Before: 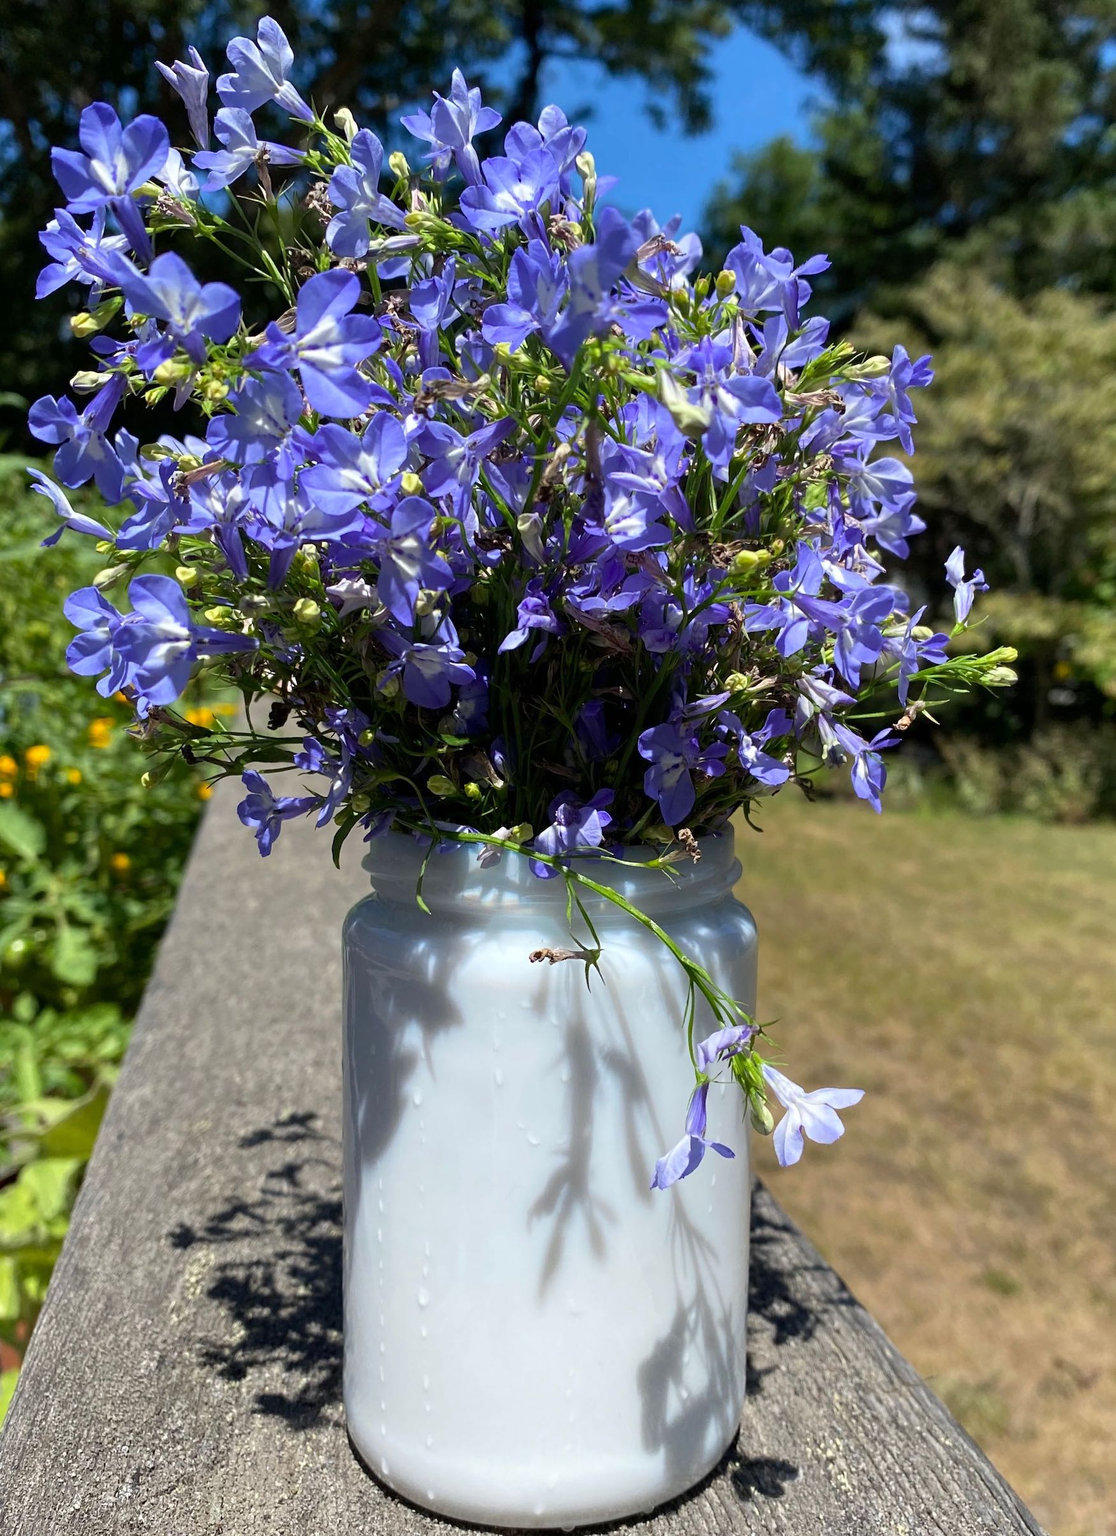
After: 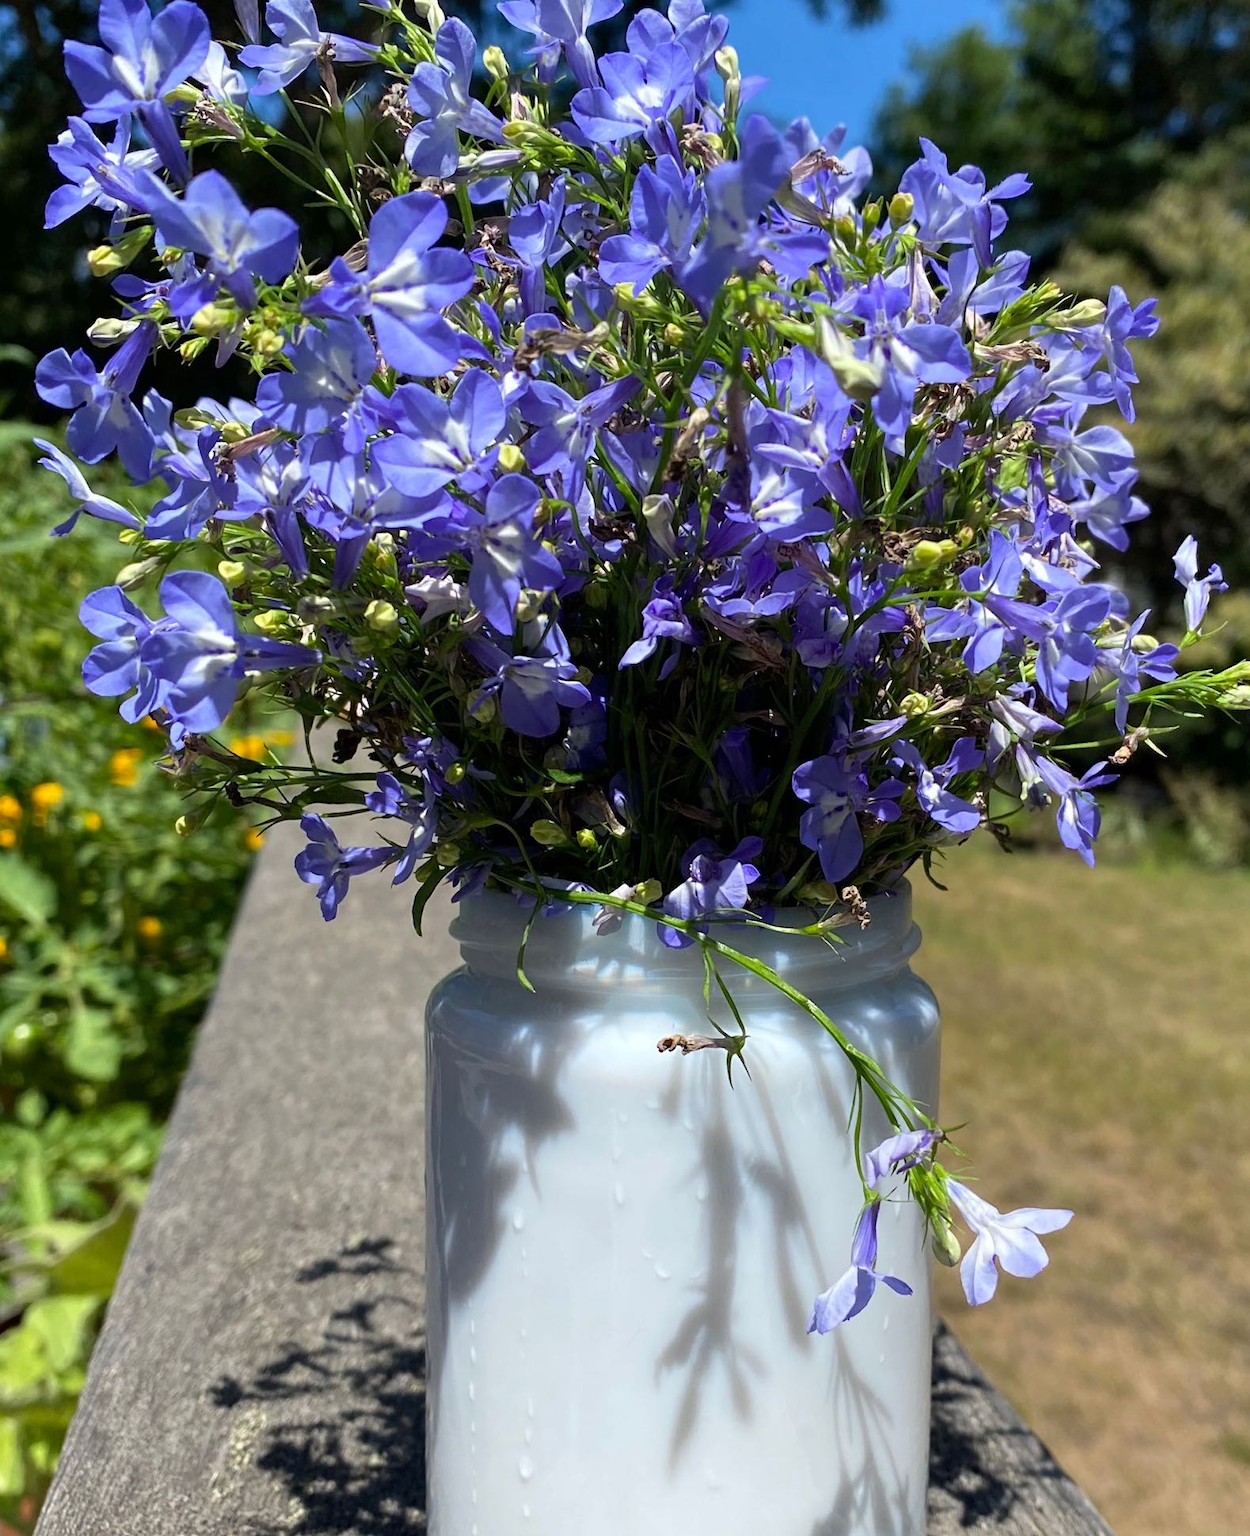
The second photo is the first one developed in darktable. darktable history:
rotate and perspective: crop left 0, crop top 0
crop: top 7.49%, right 9.717%, bottom 11.943%
